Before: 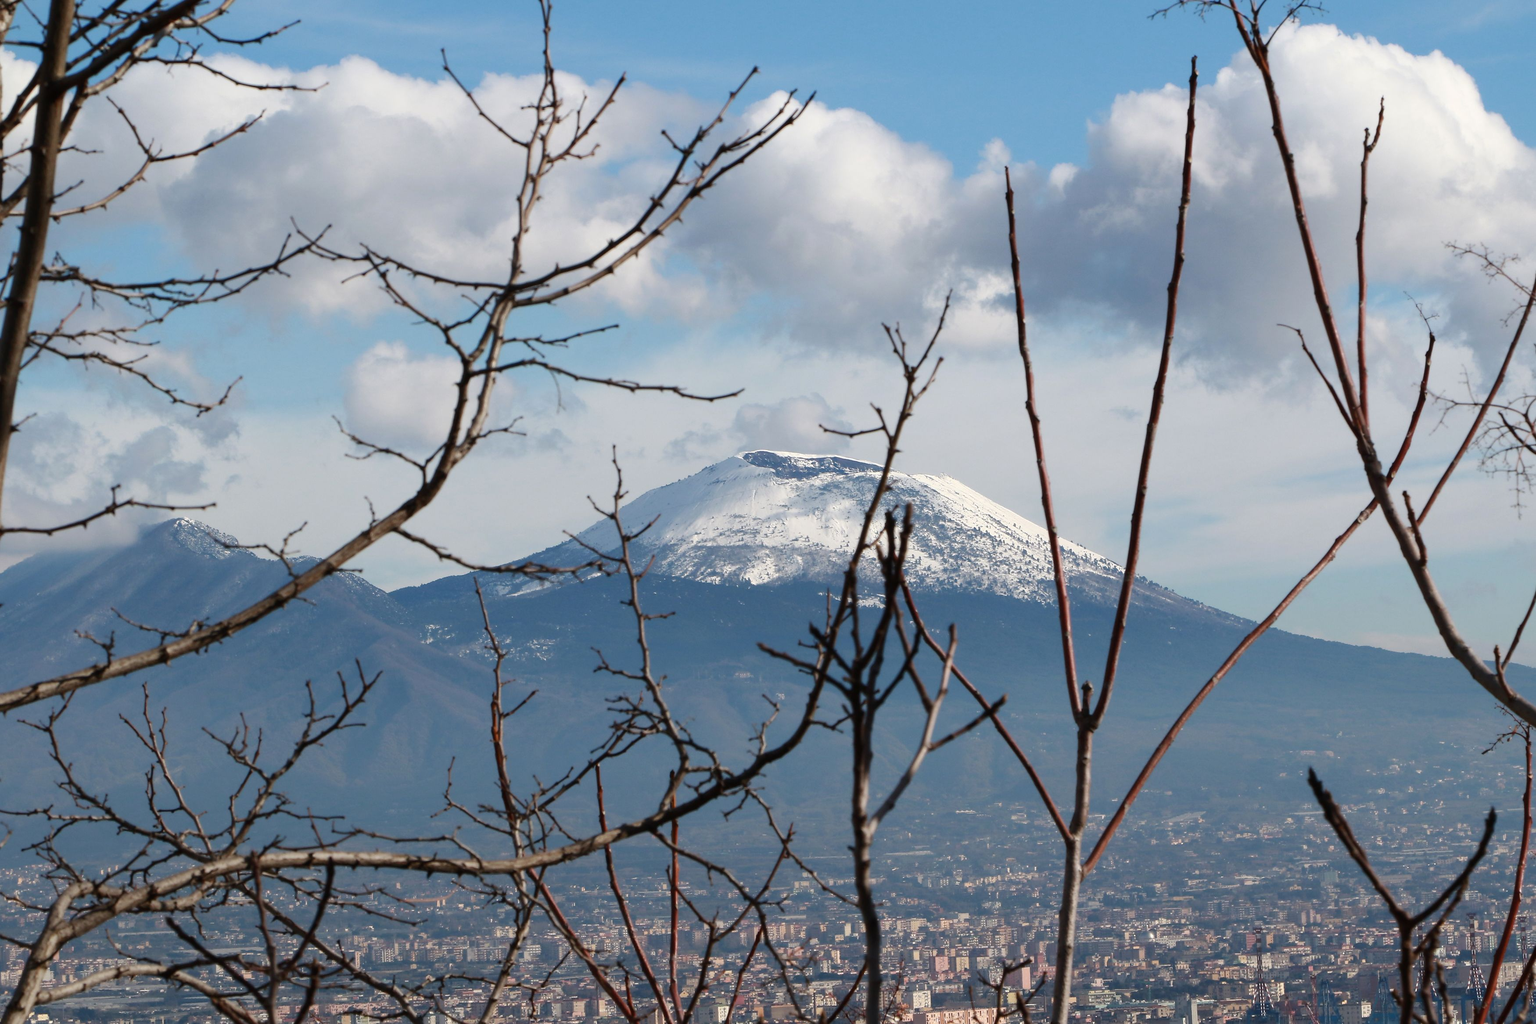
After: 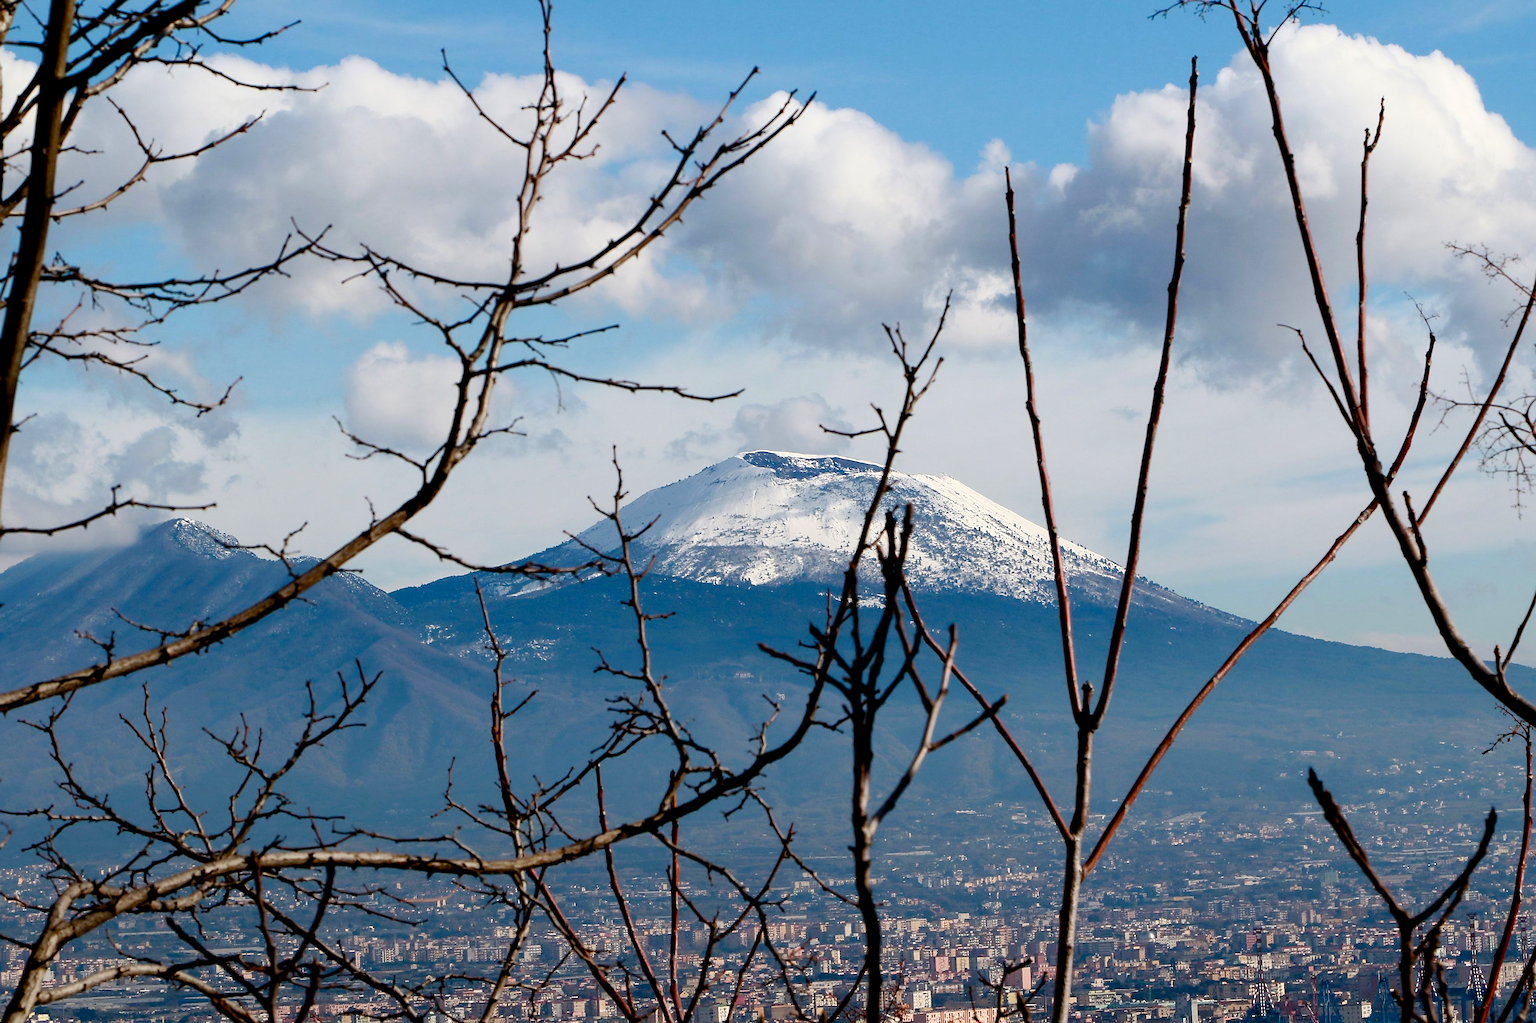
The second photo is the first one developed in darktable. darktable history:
sharpen: on, module defaults
contrast brightness saturation: contrast 0.143
color balance rgb: perceptual saturation grading › global saturation 20%, perceptual saturation grading › highlights -25.421%, perceptual saturation grading › shadows 24.55%, global vibrance 20%
exposure: black level correction 0.018, exposure -0.008 EV, compensate exposure bias true, compensate highlight preservation false
